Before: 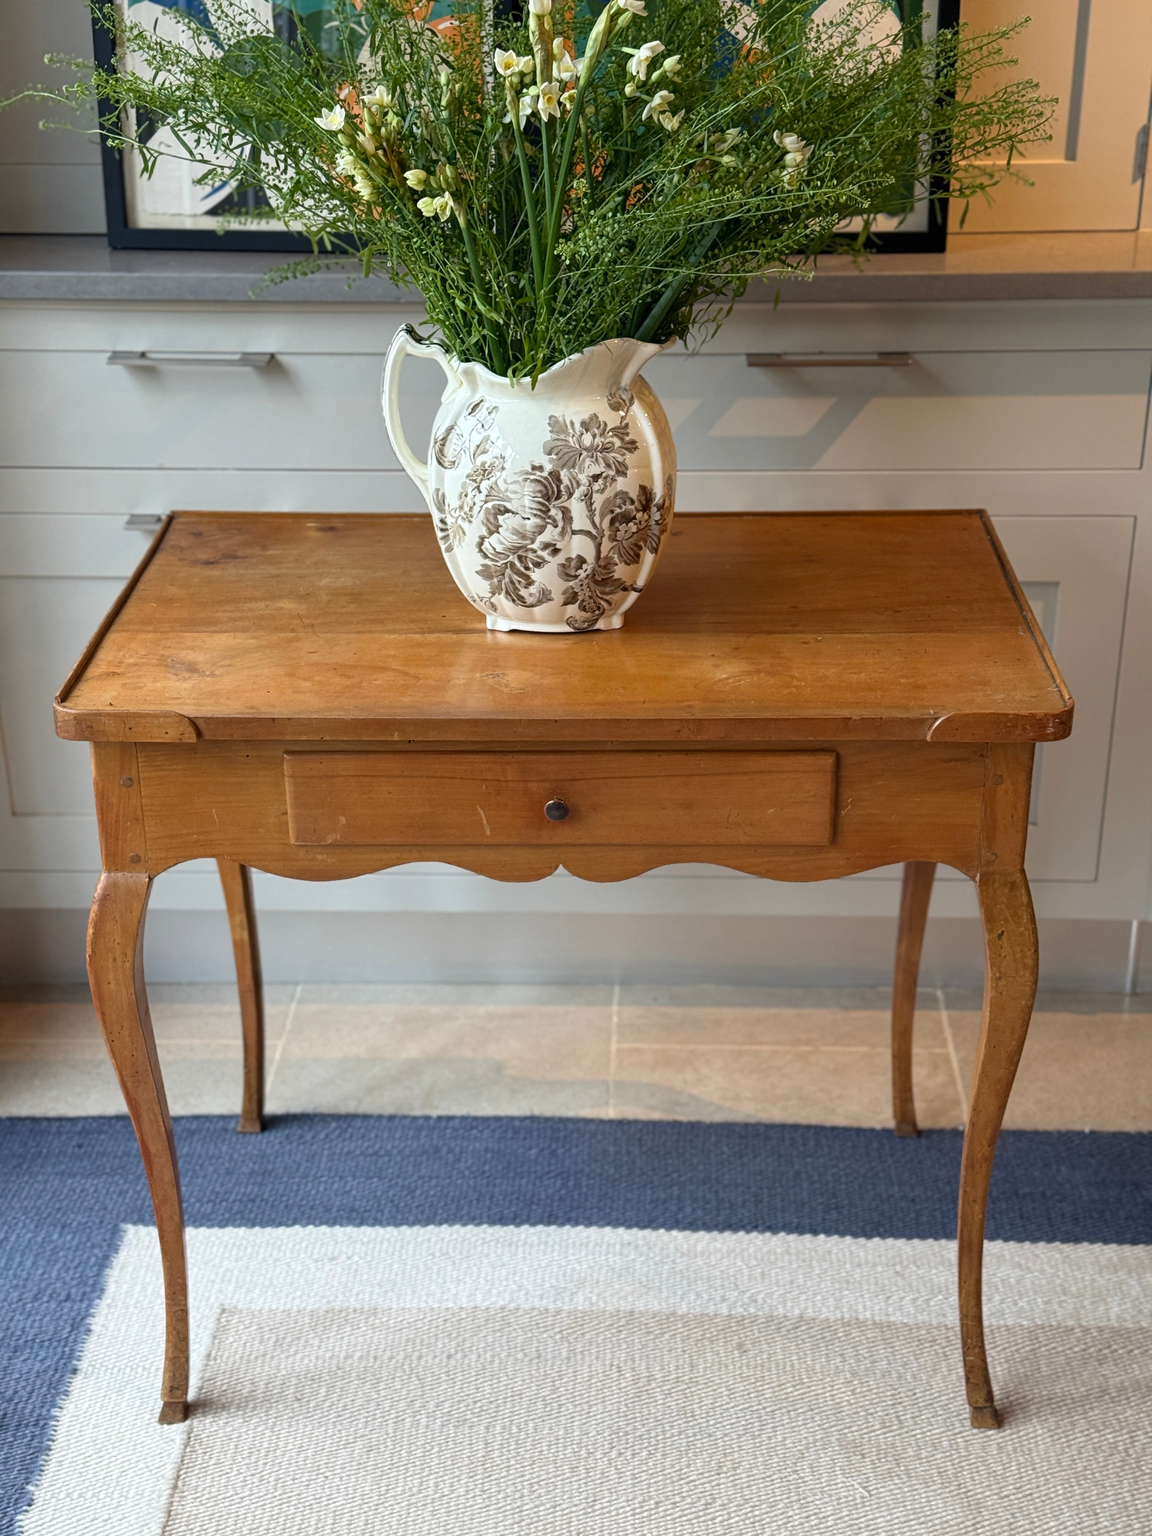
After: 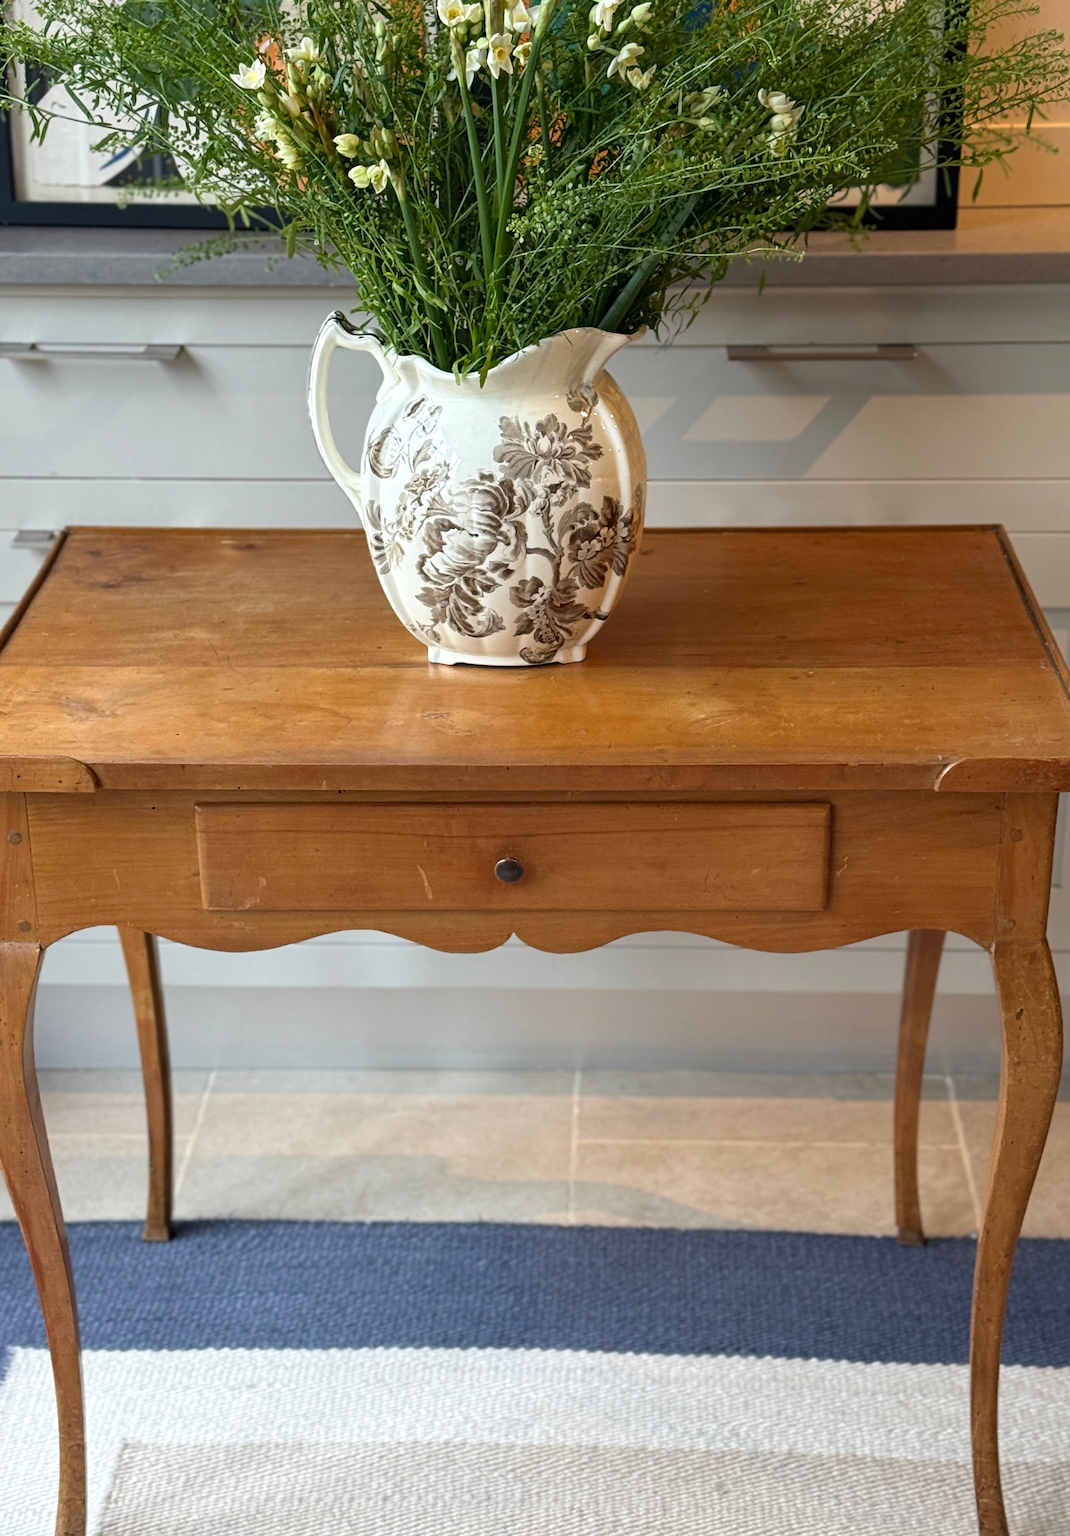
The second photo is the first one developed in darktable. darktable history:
crop: left 9.929%, top 3.475%, right 9.188%, bottom 9.529%
exposure: exposure 0.131 EV, compensate highlight preservation false
